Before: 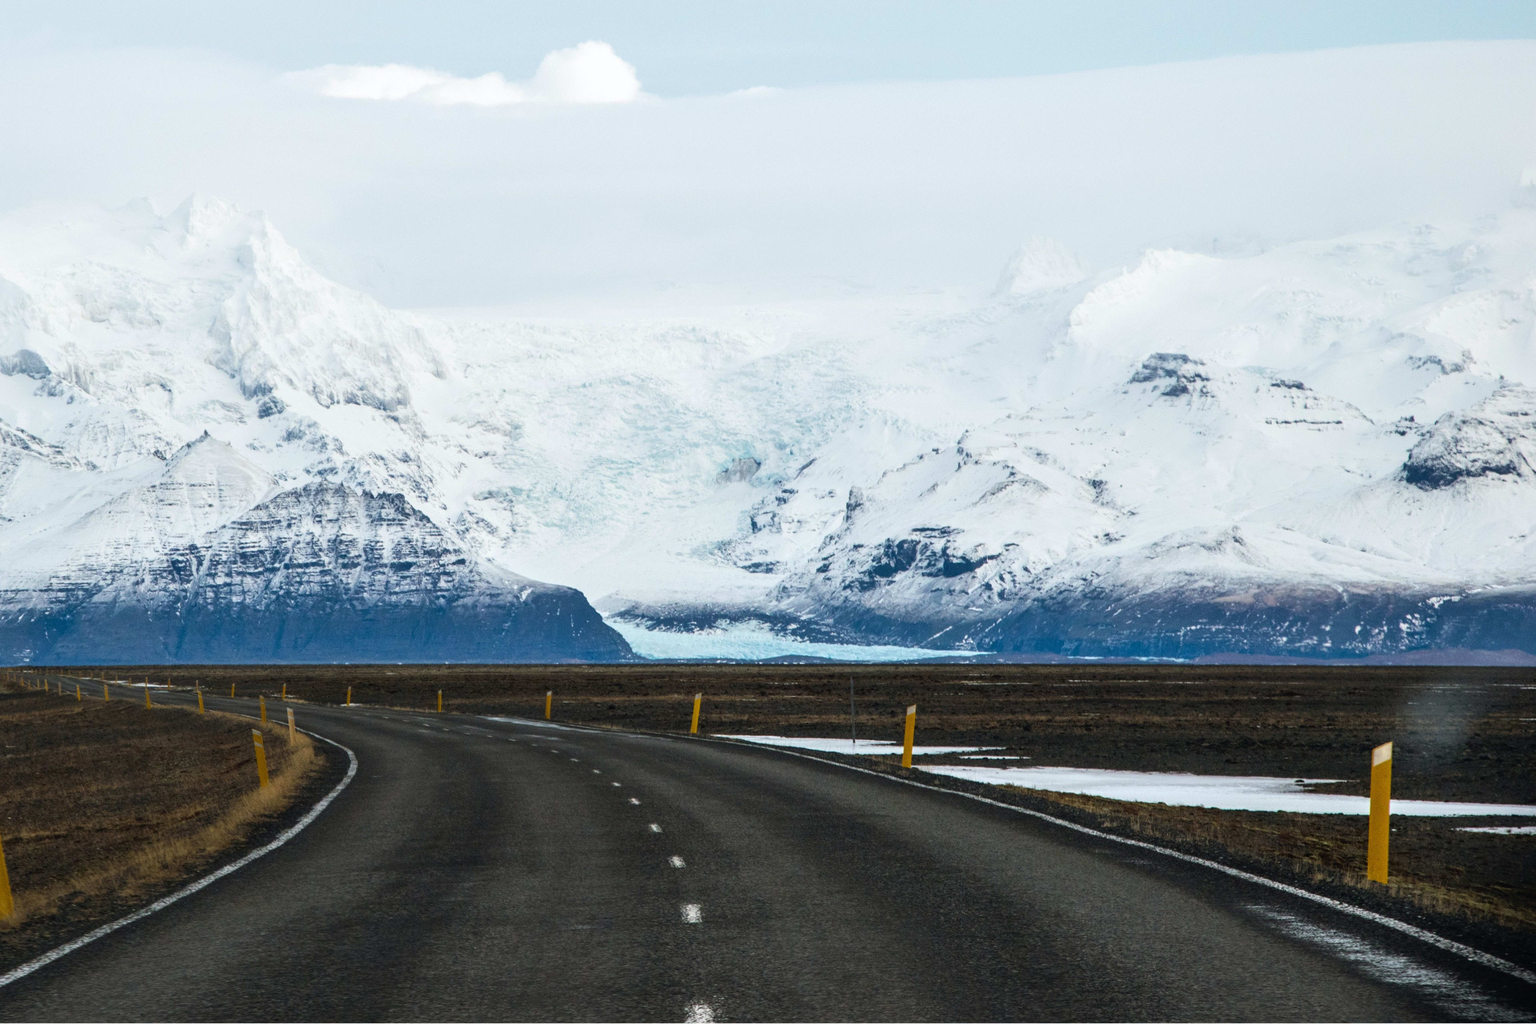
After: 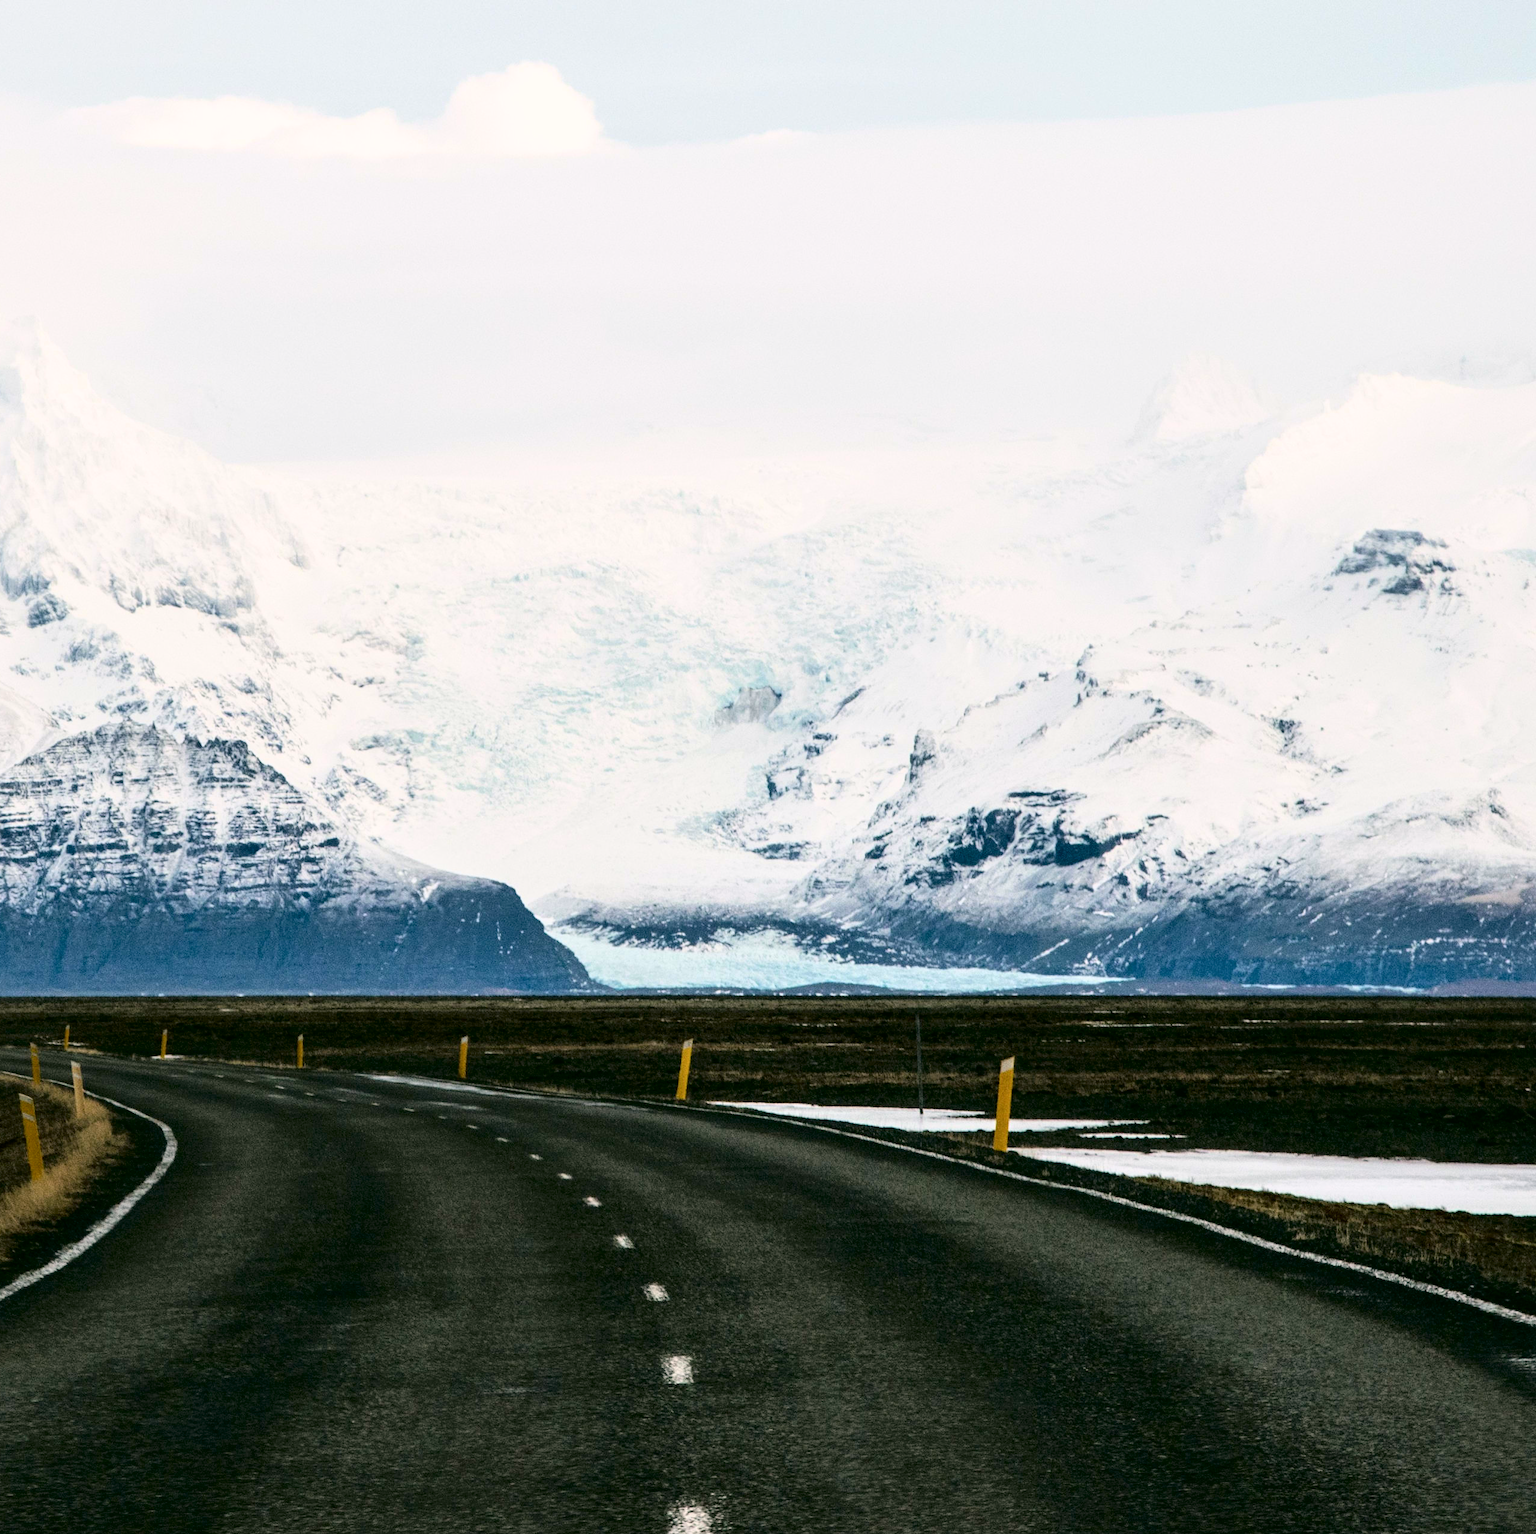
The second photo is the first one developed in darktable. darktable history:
crop and rotate: left 15.605%, right 17.684%
tone curve: curves: ch0 [(0, 0) (0.003, 0) (0.011, 0.001) (0.025, 0.003) (0.044, 0.005) (0.069, 0.013) (0.1, 0.024) (0.136, 0.04) (0.177, 0.087) (0.224, 0.148) (0.277, 0.238) (0.335, 0.335) (0.399, 0.43) (0.468, 0.524) (0.543, 0.621) (0.623, 0.712) (0.709, 0.788) (0.801, 0.867) (0.898, 0.947) (1, 1)], color space Lab, independent channels, preserve colors none
color correction: highlights a* 4.48, highlights b* 4.94, shadows a* -7.14, shadows b* 4.56
